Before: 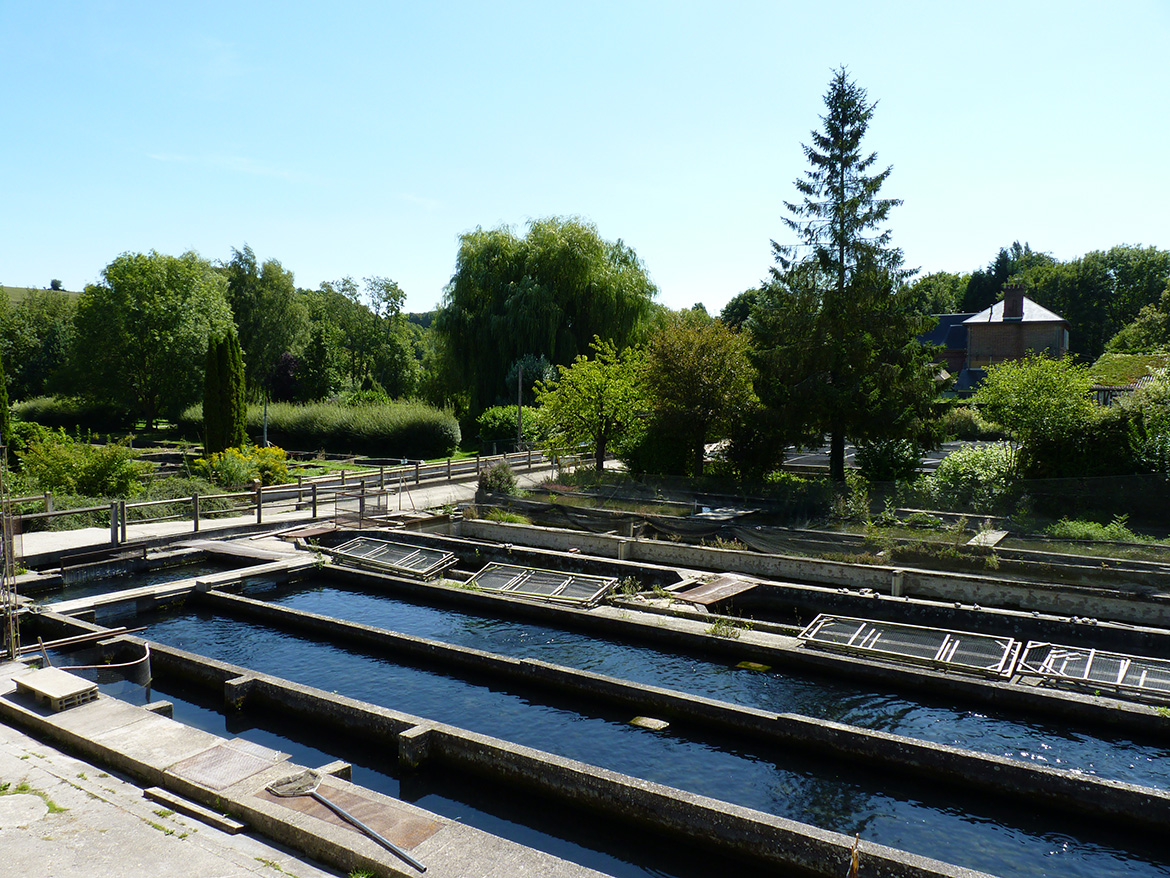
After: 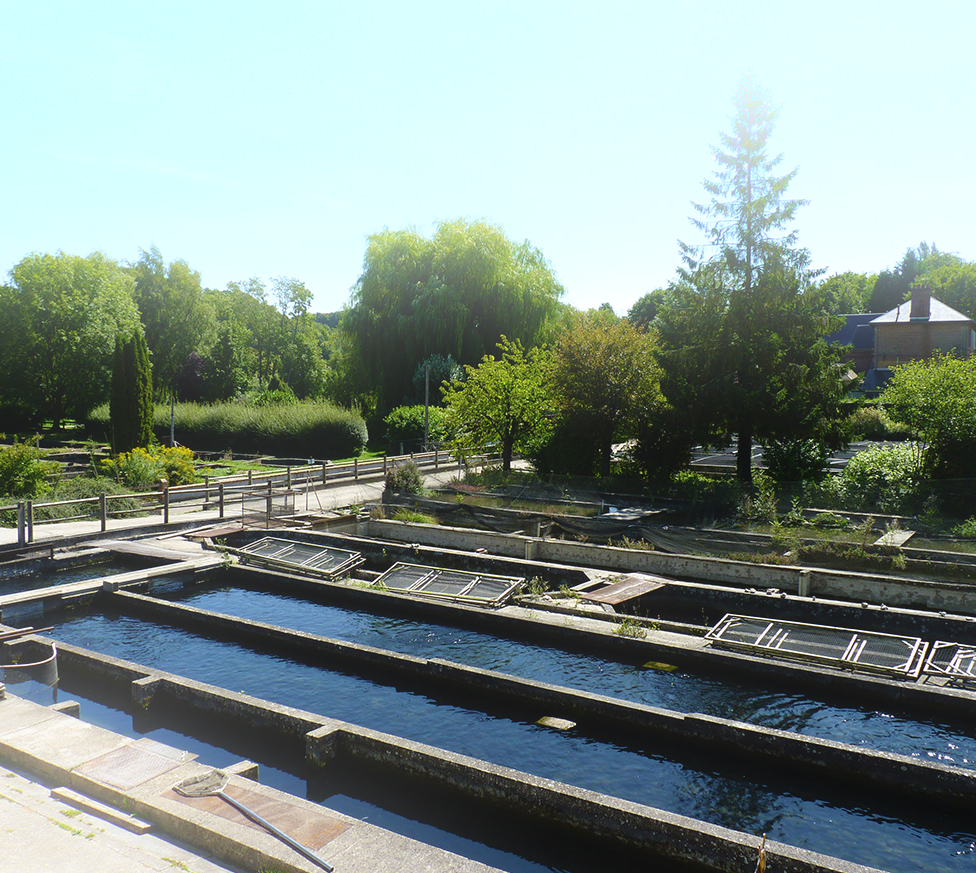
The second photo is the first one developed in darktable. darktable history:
bloom: threshold 82.5%, strength 16.25%
crop: left 8.026%, right 7.374%
